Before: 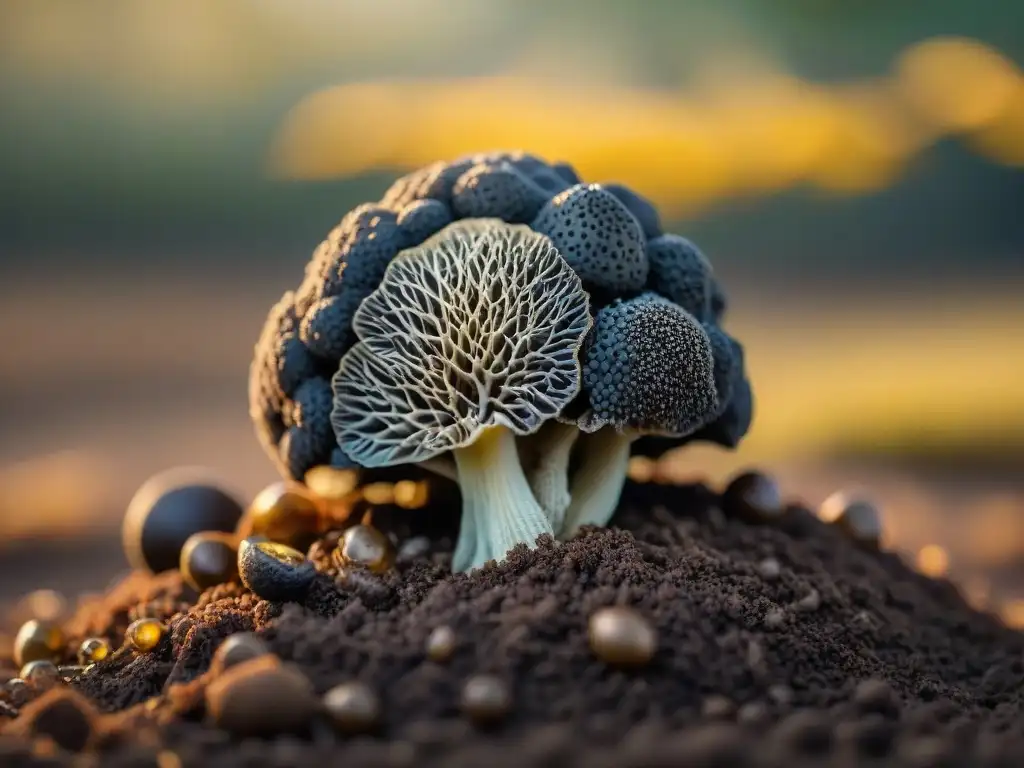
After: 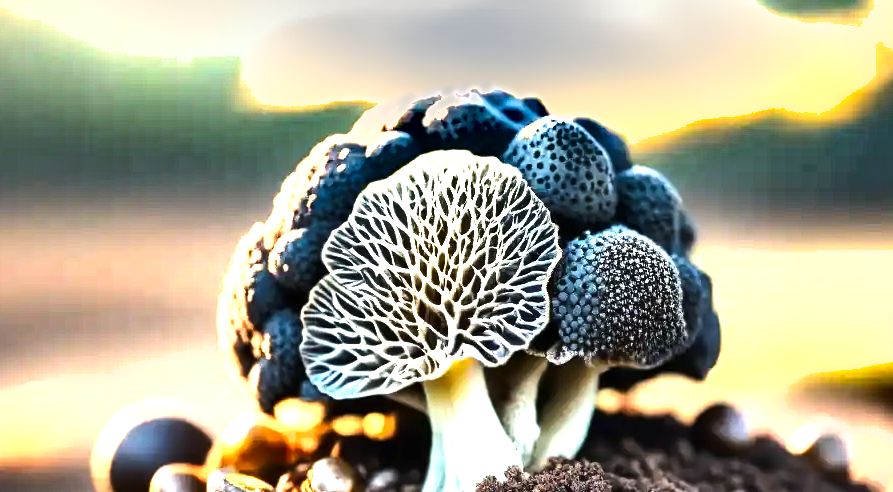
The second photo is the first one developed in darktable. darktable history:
exposure: black level correction 0, exposure 1.461 EV, compensate exposure bias true, compensate highlight preservation false
tone equalizer: -8 EV -1.09 EV, -7 EV -1.04 EV, -6 EV -0.849 EV, -5 EV -0.553 EV, -3 EV 0.596 EV, -2 EV 0.855 EV, -1 EV 1.01 EV, +0 EV 1.06 EV, edges refinement/feathering 500, mask exposure compensation -1.57 EV, preserve details no
crop: left 3.105%, top 8.889%, right 9.643%, bottom 26.919%
shadows and highlights: shadows 61.24, highlights color adjustment 56.52%, soften with gaussian
